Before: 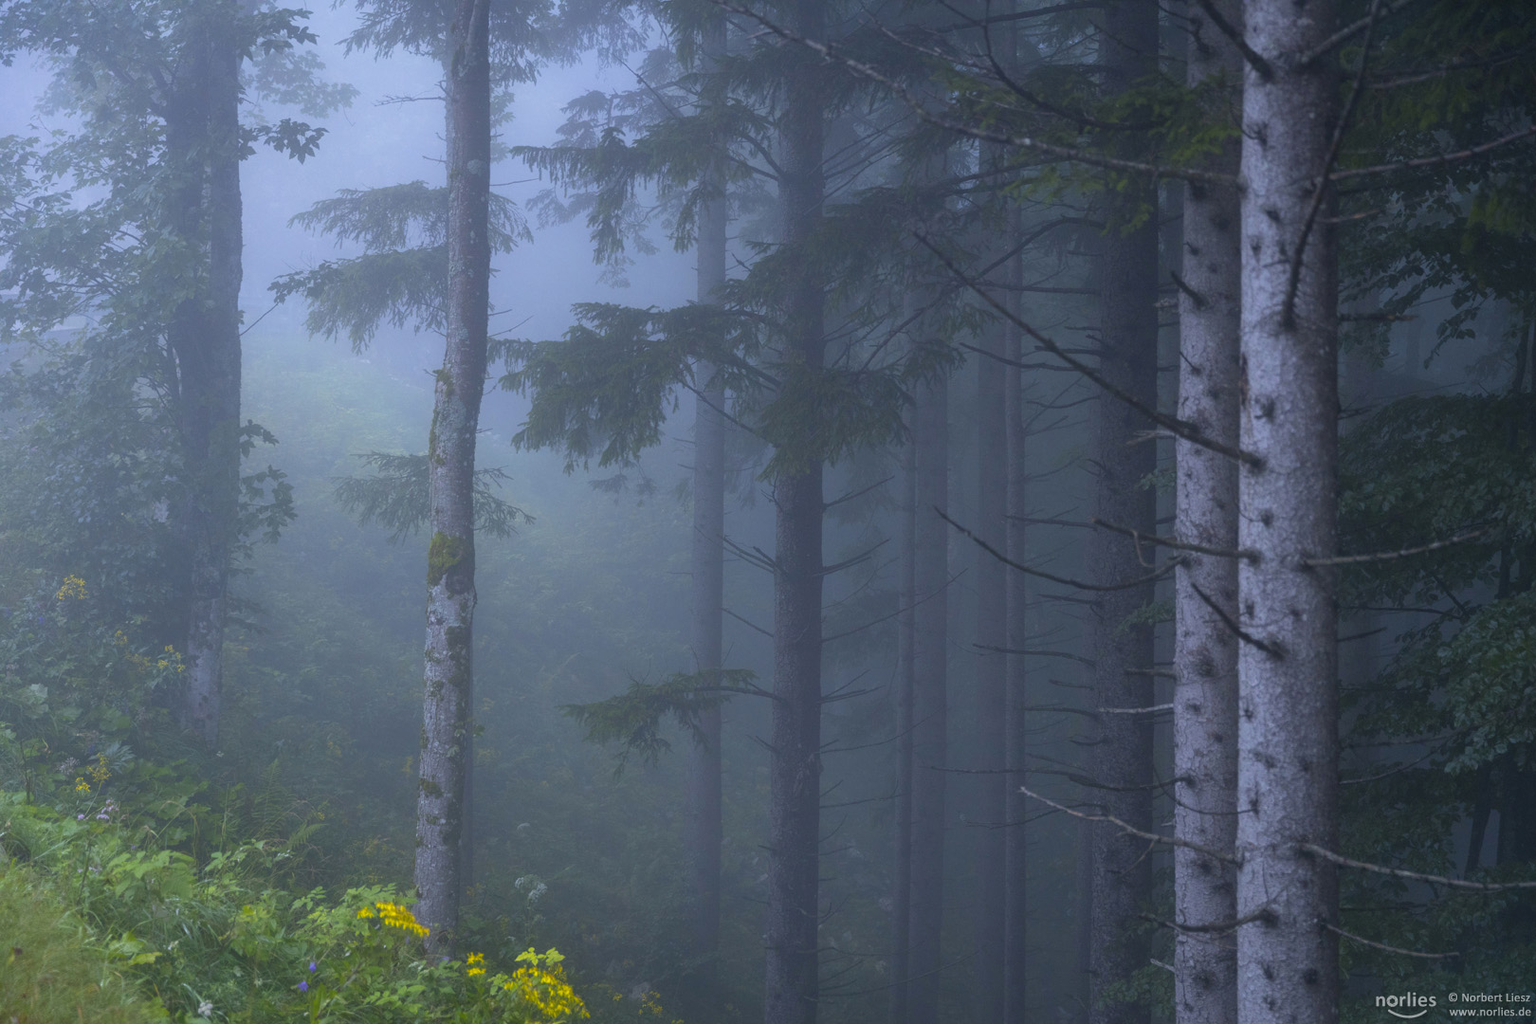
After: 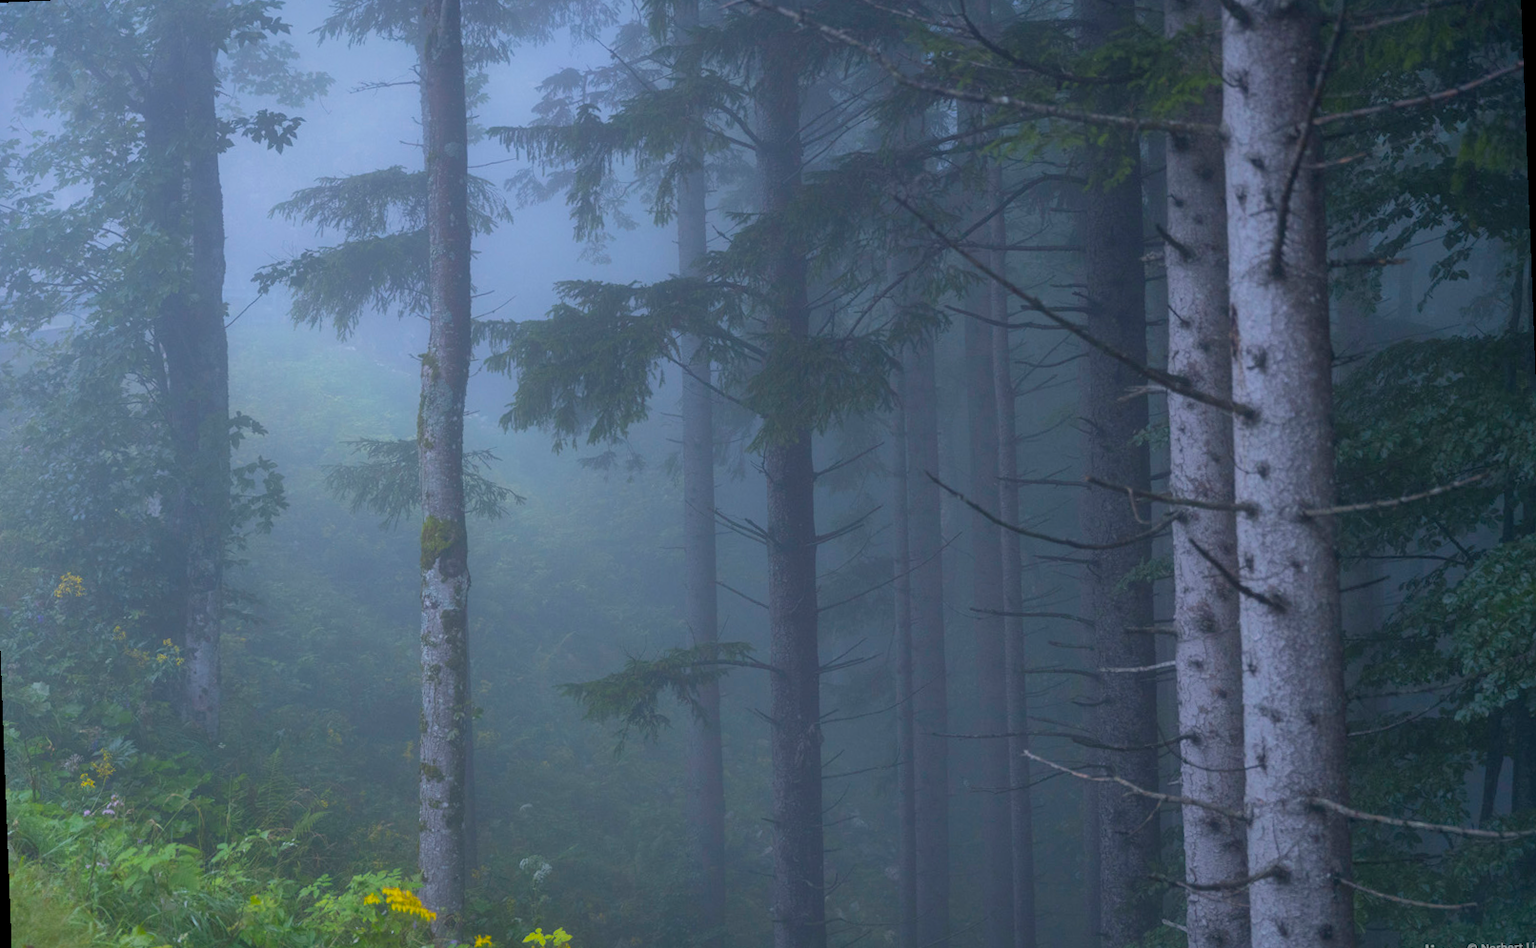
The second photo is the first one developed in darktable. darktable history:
rotate and perspective: rotation -2.22°, lens shift (horizontal) -0.022, automatic cropping off
crop: left 1.507%, top 6.147%, right 1.379%, bottom 6.637%
shadows and highlights: shadows 38.43, highlights -74.54
